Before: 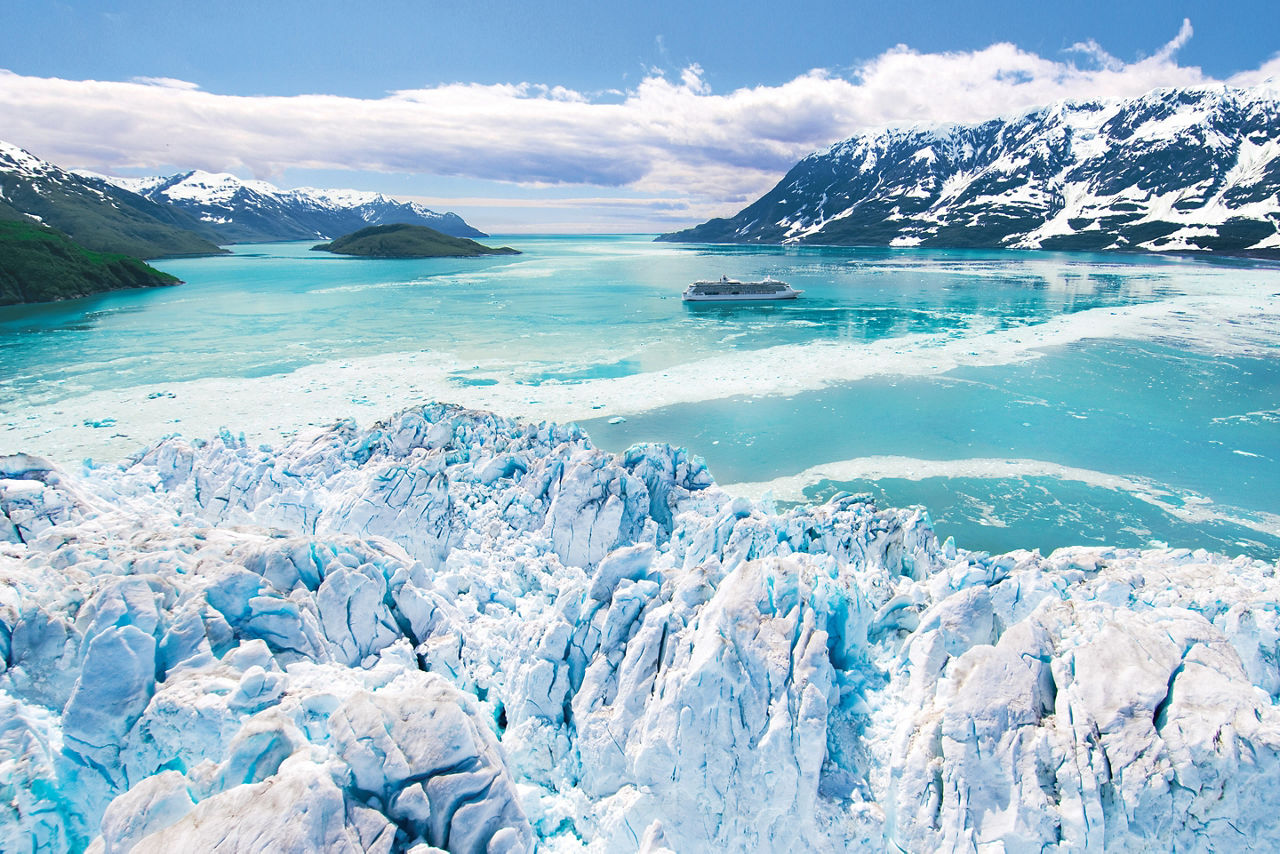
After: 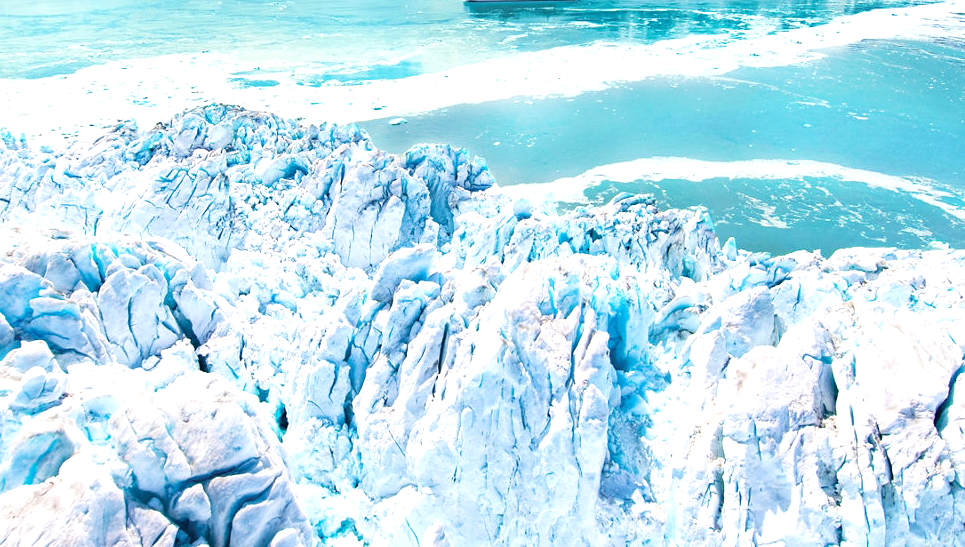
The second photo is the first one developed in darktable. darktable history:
exposure: black level correction 0.001, exposure 0.499 EV, compensate highlight preservation false
crop and rotate: left 17.182%, top 35.041%, right 7.375%, bottom 0.889%
tone equalizer: on, module defaults
